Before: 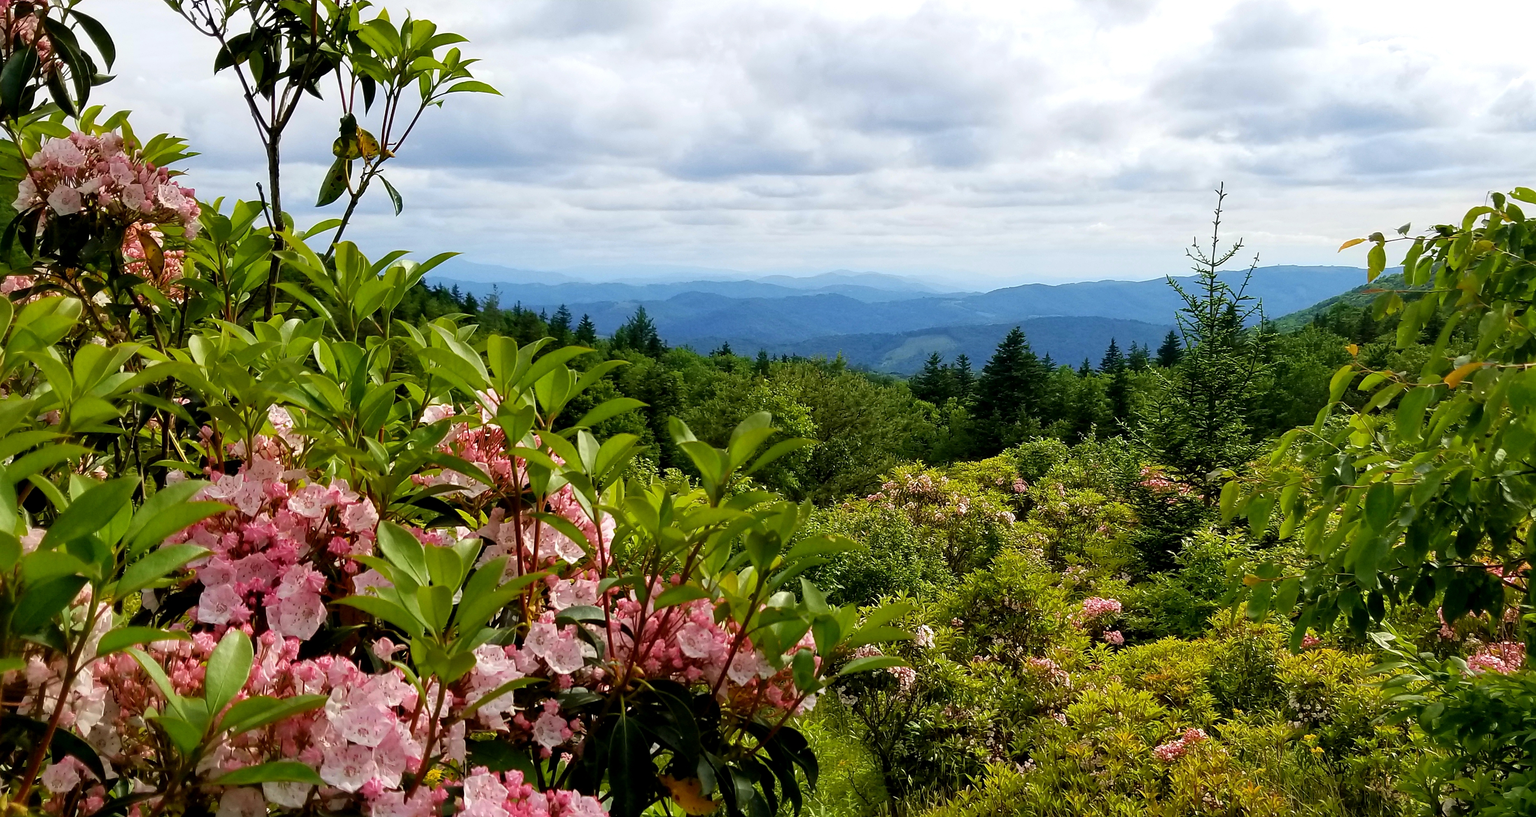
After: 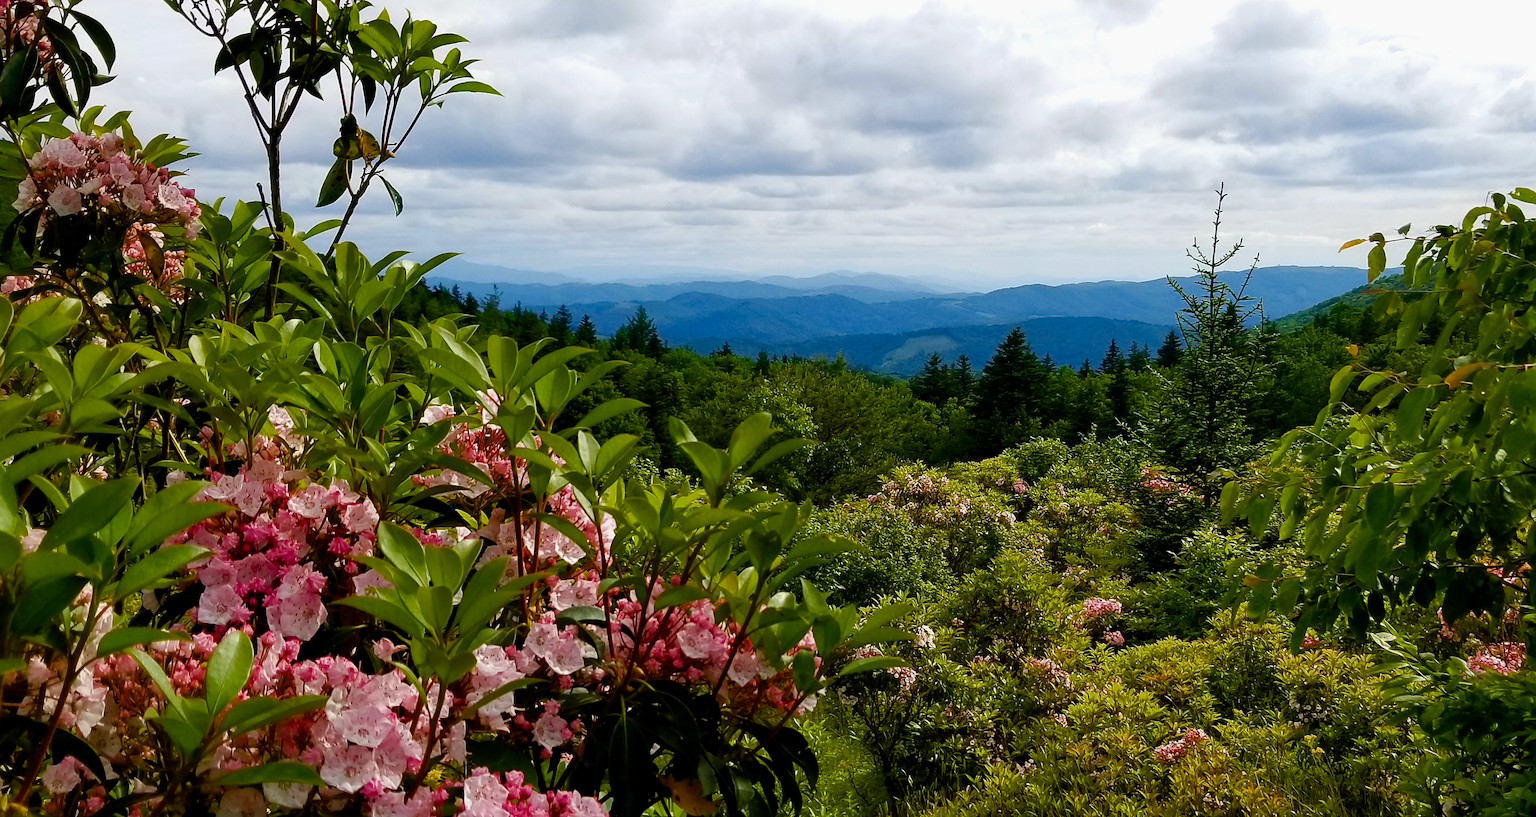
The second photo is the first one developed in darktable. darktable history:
color balance rgb: perceptual saturation grading › highlights -29.58%, perceptual saturation grading › mid-tones 29.47%, perceptual saturation grading › shadows 59.73%, perceptual brilliance grading › global brilliance -17.79%, perceptual brilliance grading › highlights 28.73%, global vibrance 15.44%
exposure: exposure -0.462 EV, compensate highlight preservation false
